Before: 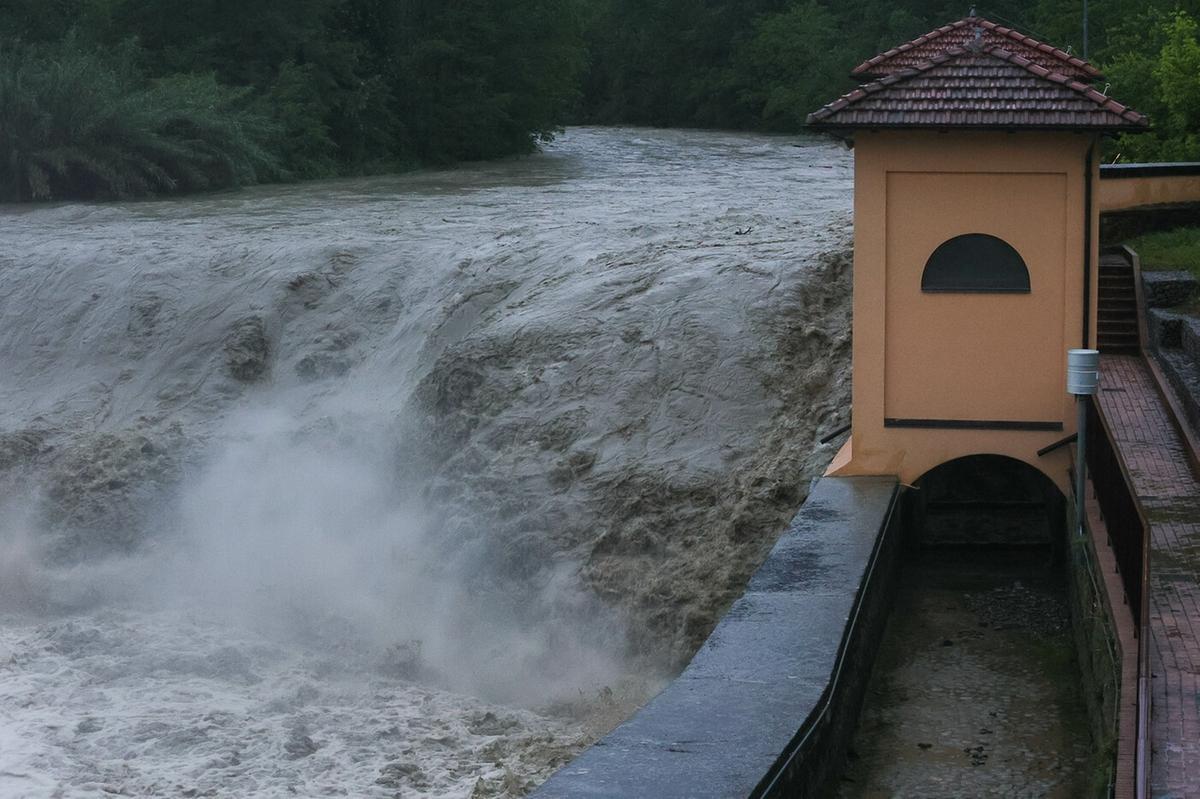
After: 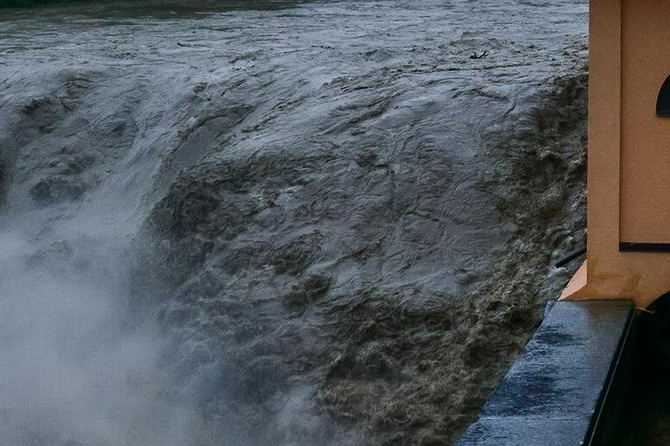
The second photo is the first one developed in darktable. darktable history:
shadows and highlights: shadows 49, highlights -41, soften with gaussian
crop and rotate: left 22.13%, top 22.054%, right 22.026%, bottom 22.102%
contrast brightness saturation: contrast 0.13, brightness -0.24, saturation 0.14
